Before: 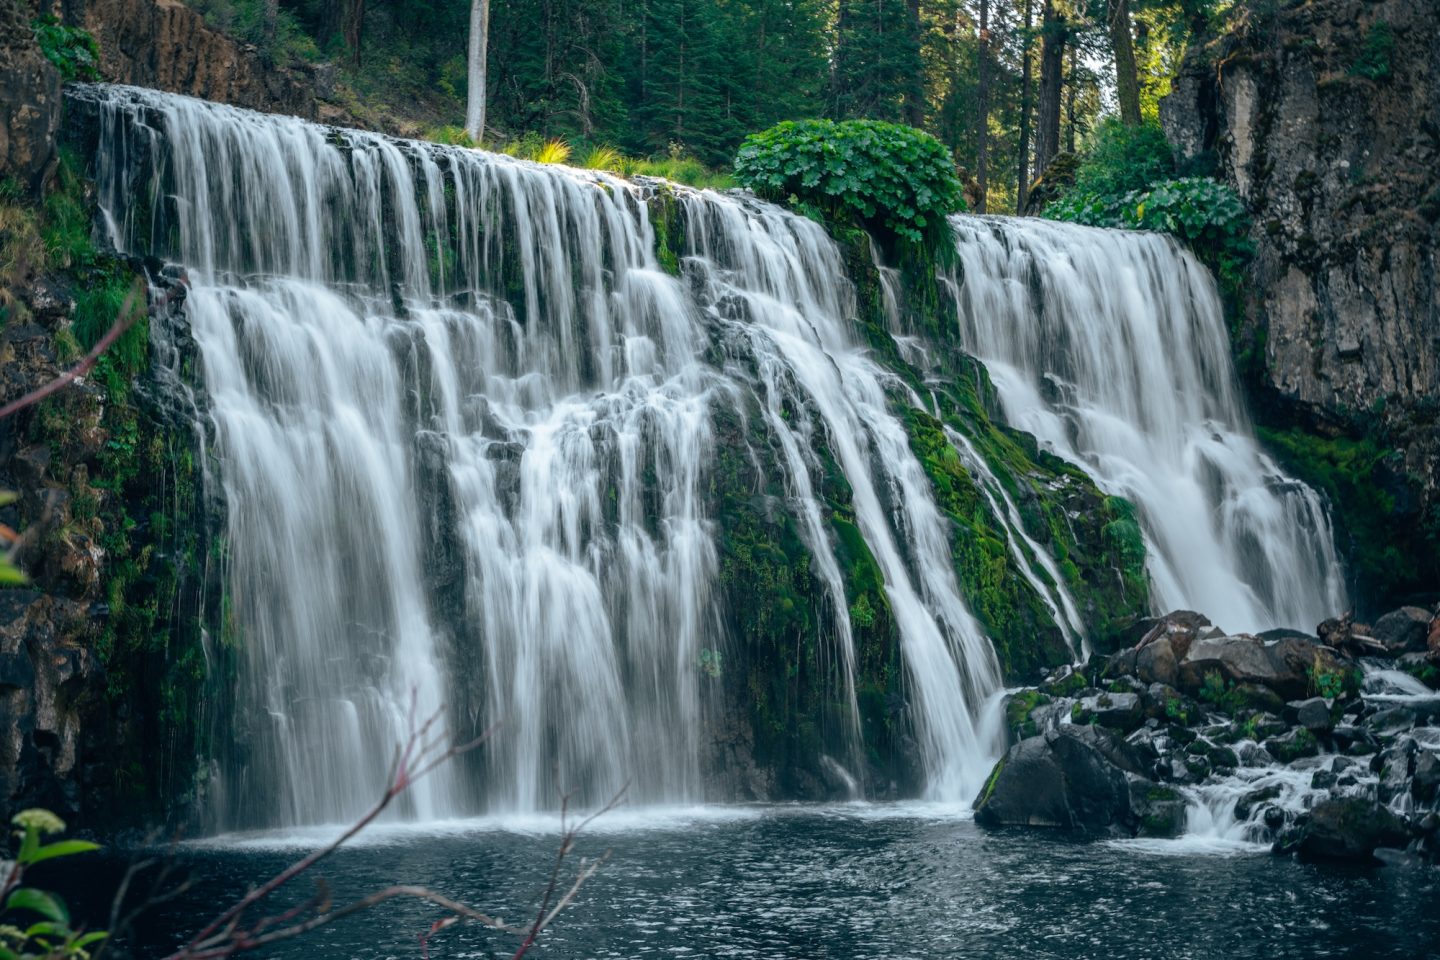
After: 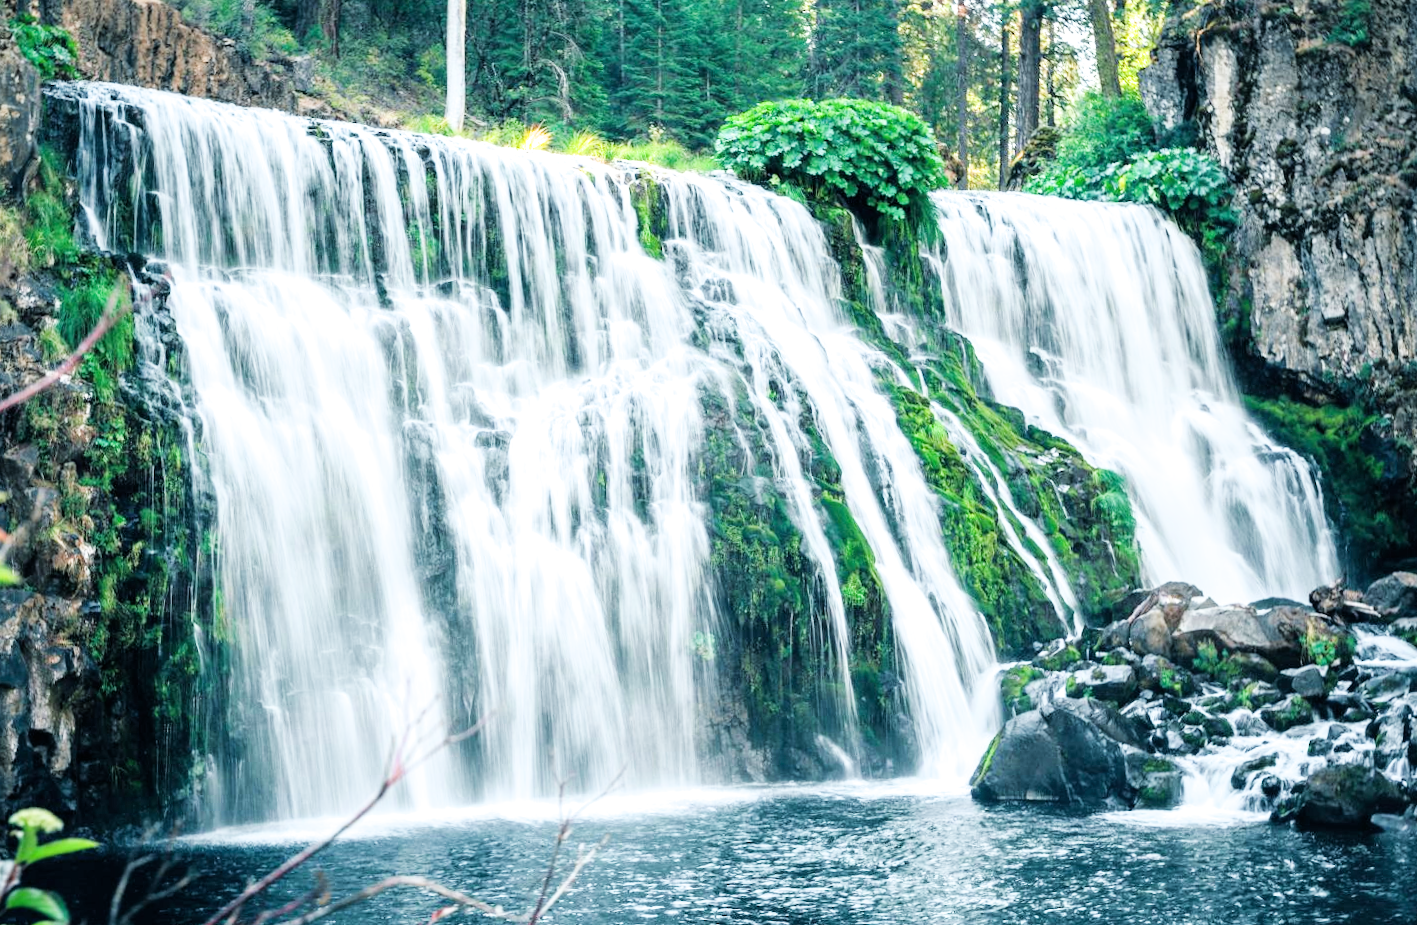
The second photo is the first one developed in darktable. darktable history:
exposure: black level correction 0, exposure 2.327 EV, compensate exposure bias true, compensate highlight preservation false
rotate and perspective: rotation -1.42°, crop left 0.016, crop right 0.984, crop top 0.035, crop bottom 0.965
filmic rgb: black relative exposure -5 EV, hardness 2.88, contrast 1.2, highlights saturation mix -30%
